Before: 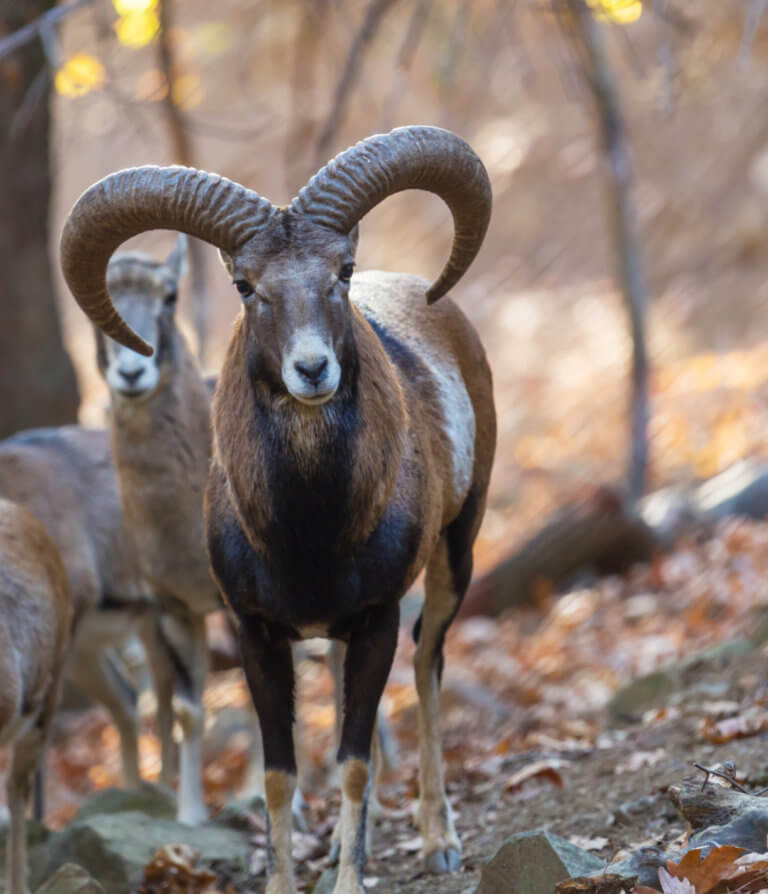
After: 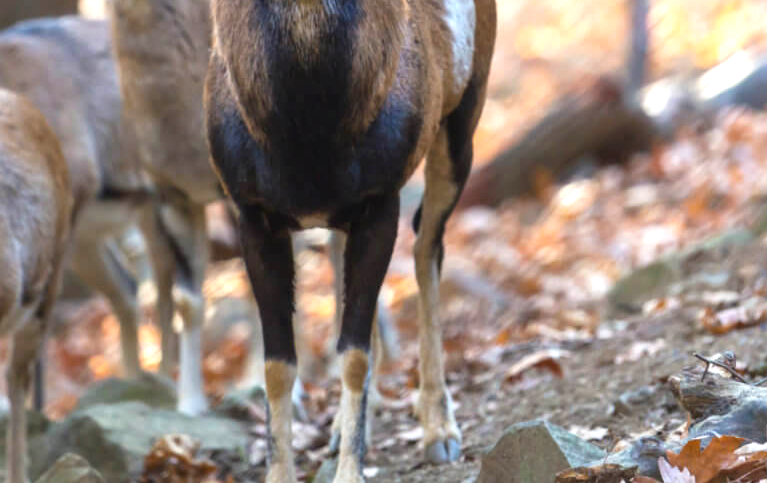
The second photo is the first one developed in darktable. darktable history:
crop and rotate: top 45.874%, right 0.005%
exposure: exposure 0.738 EV, compensate exposure bias true, compensate highlight preservation false
